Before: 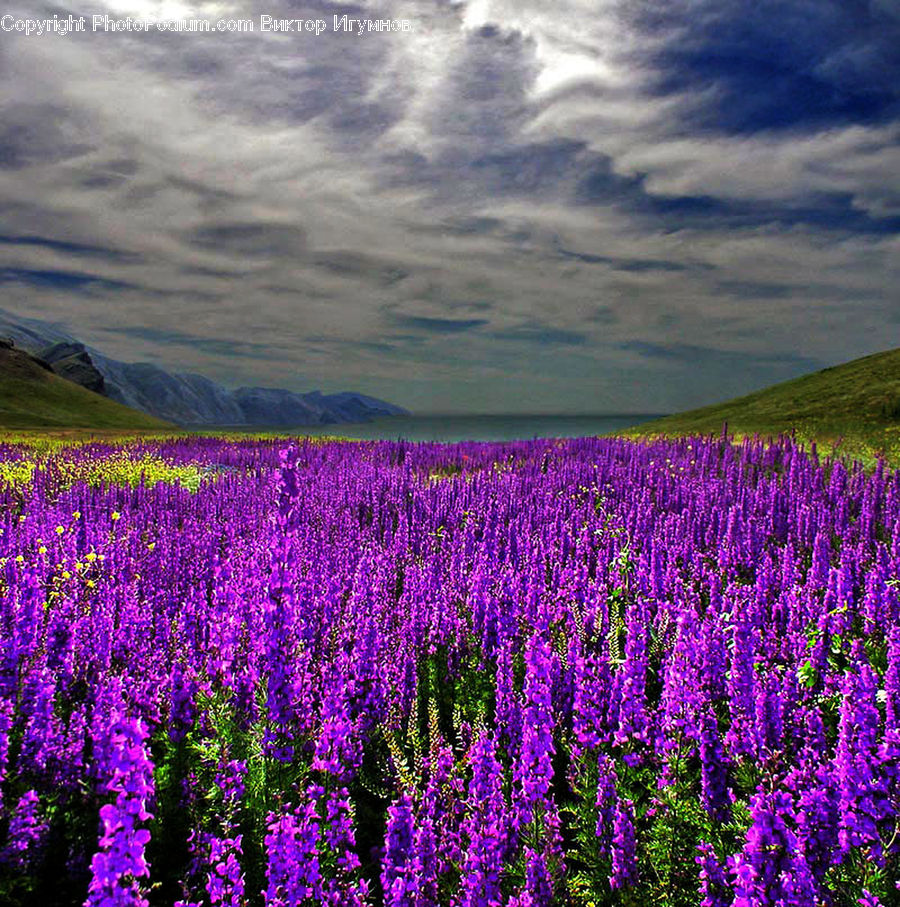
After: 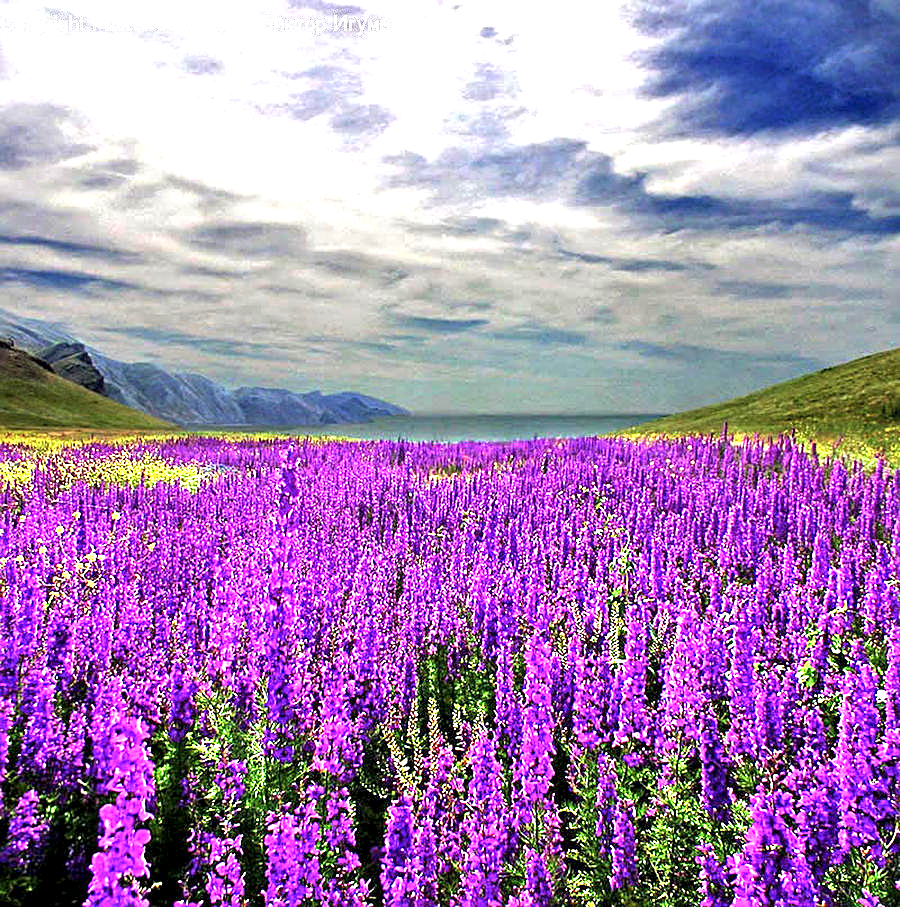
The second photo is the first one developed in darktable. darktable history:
tone equalizer: edges refinement/feathering 500, mask exposure compensation -1.57 EV, preserve details no
contrast brightness saturation: saturation 0.099
color correction: highlights b* -0.048, saturation 0.841
exposure: black level correction 0.001, exposure 1.838 EV, compensate exposure bias true, compensate highlight preservation false
sharpen: on, module defaults
